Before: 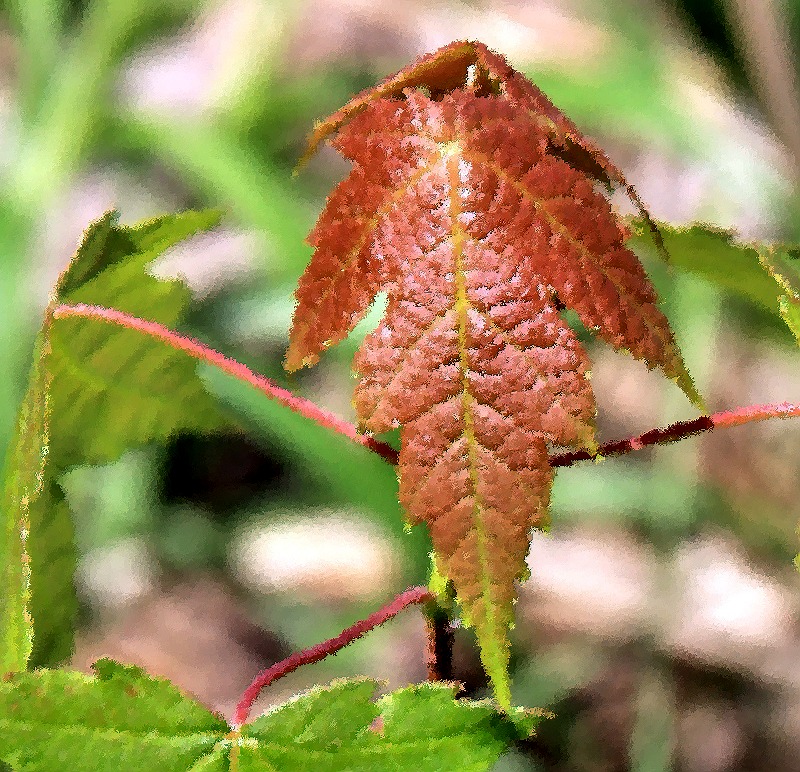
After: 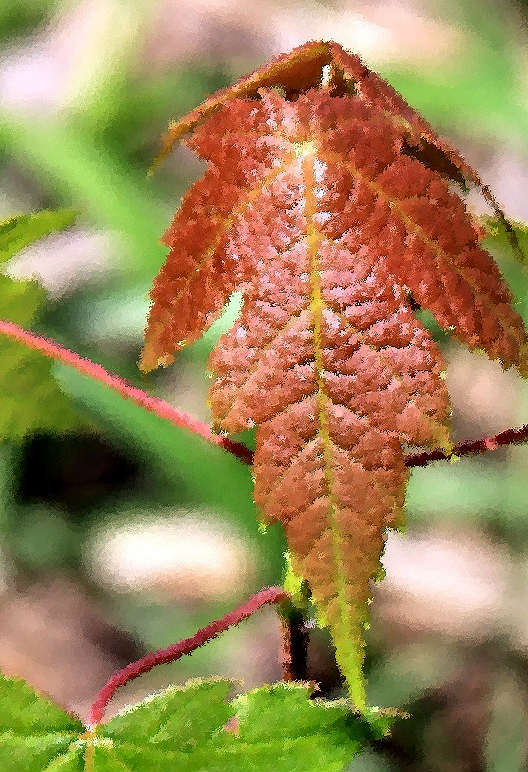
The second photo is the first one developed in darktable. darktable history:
crop and rotate: left 18.349%, right 15.529%
